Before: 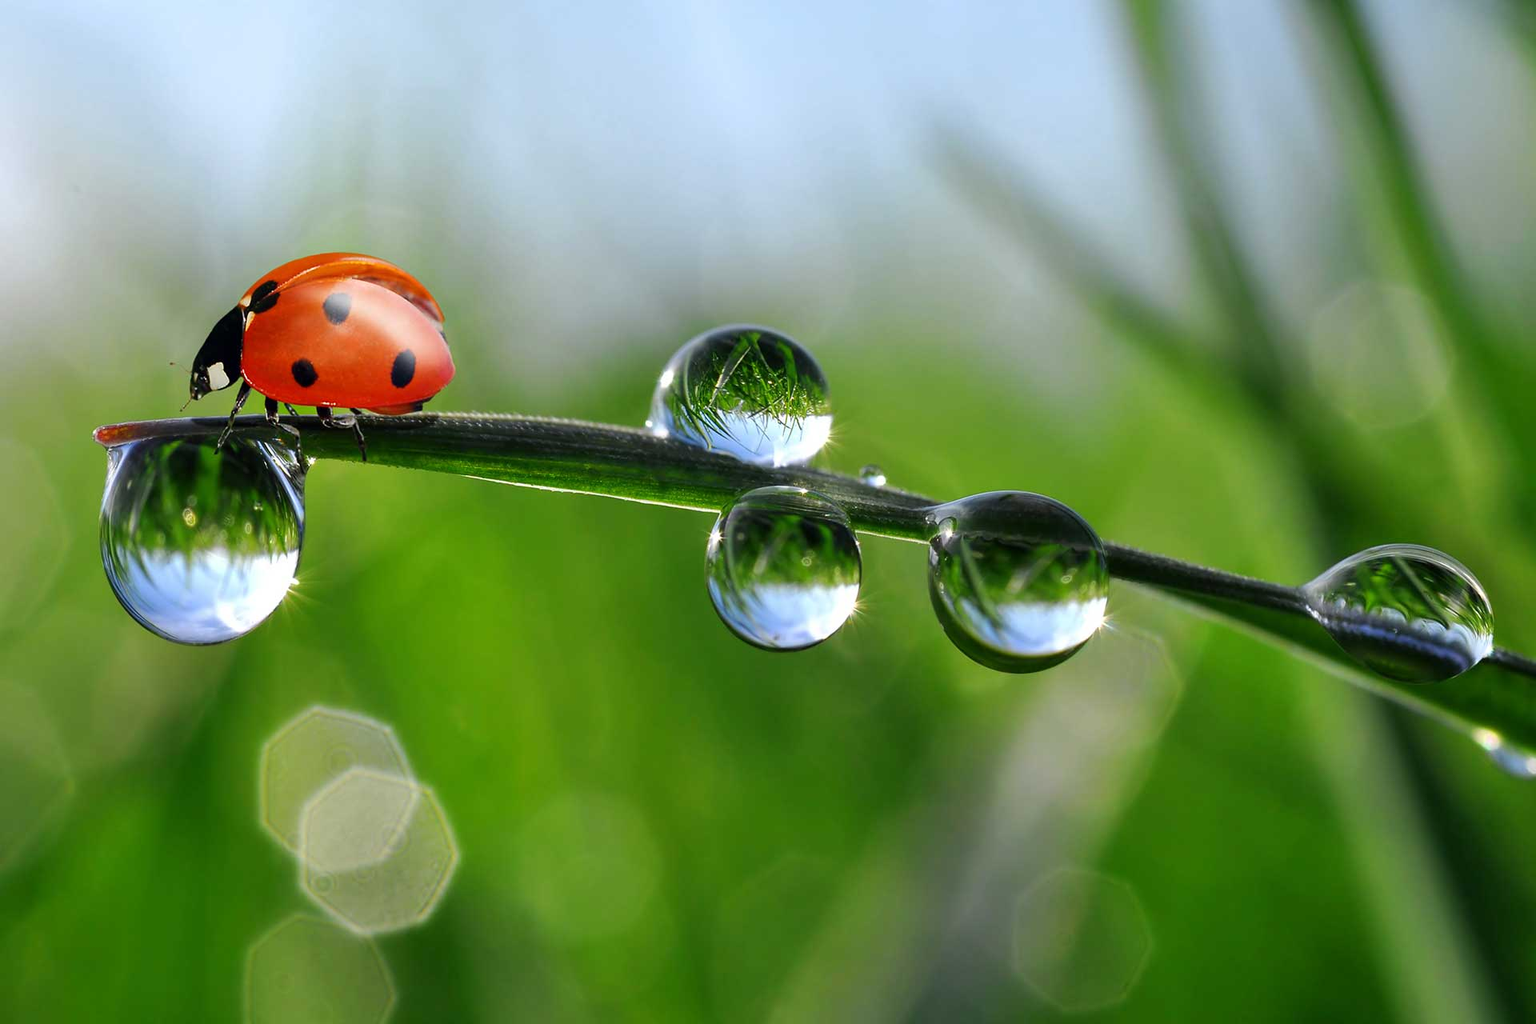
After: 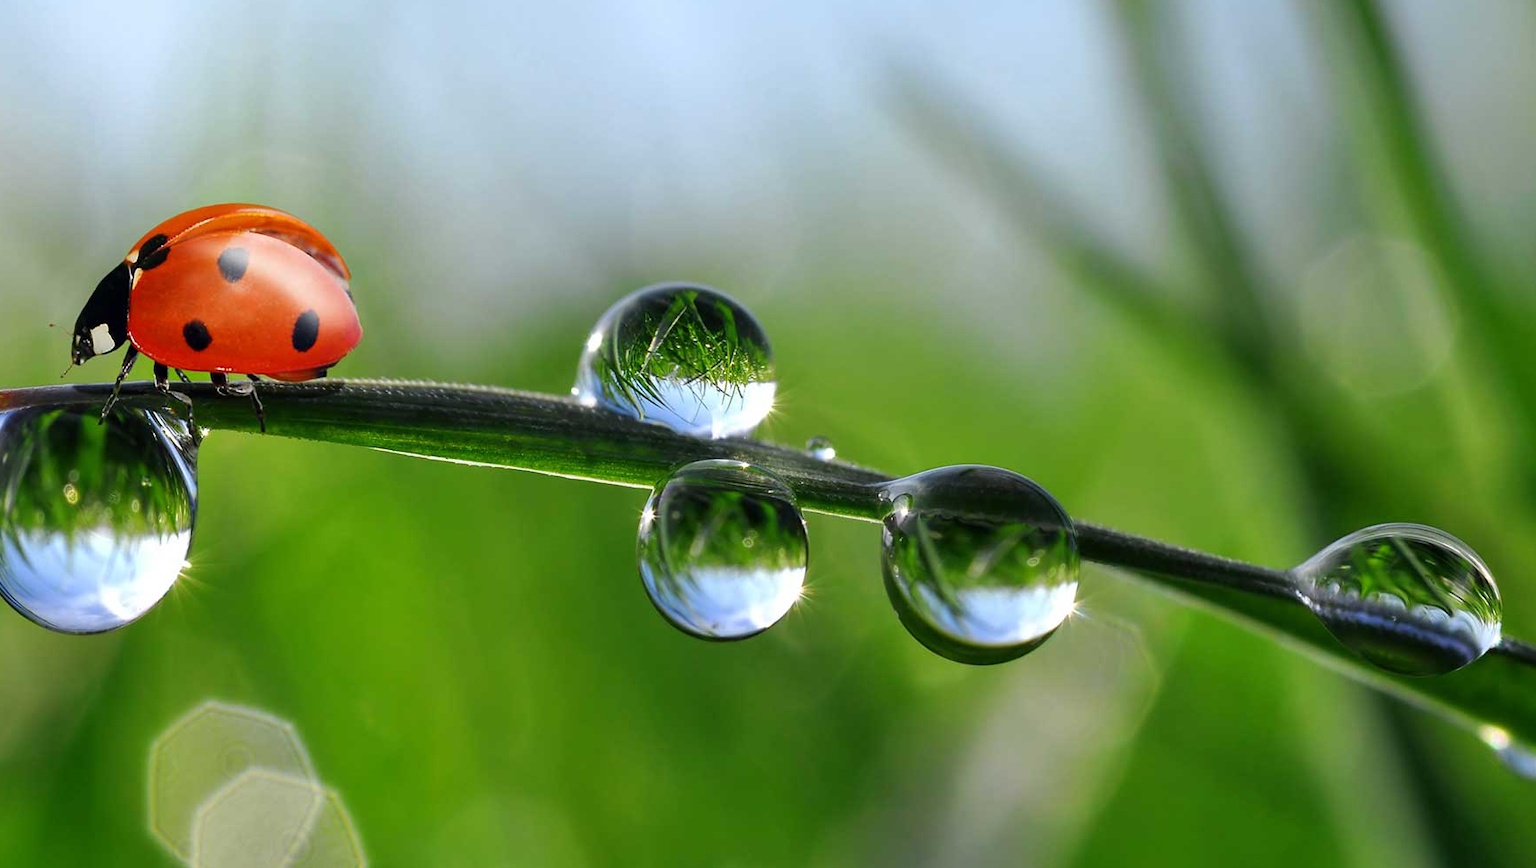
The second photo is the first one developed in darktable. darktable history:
crop: left 8.155%, top 6.611%, bottom 15.385%
